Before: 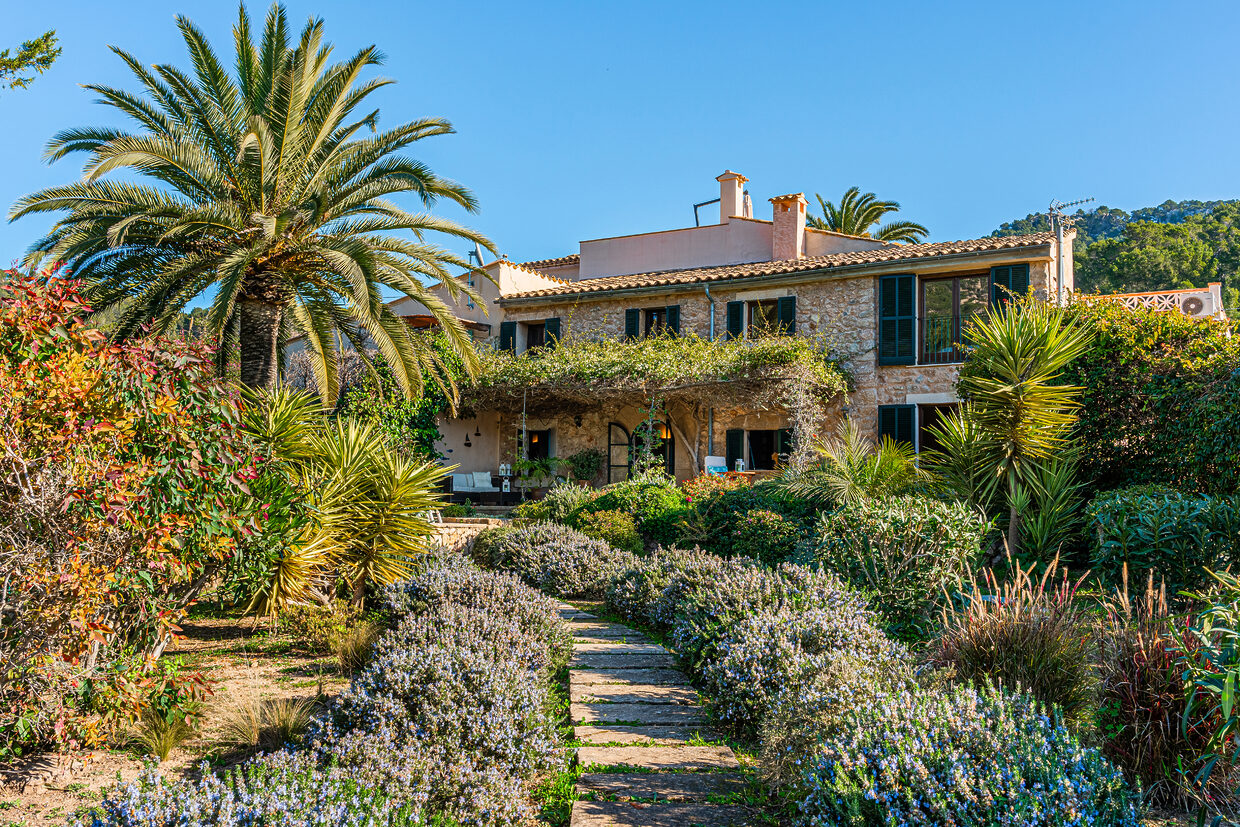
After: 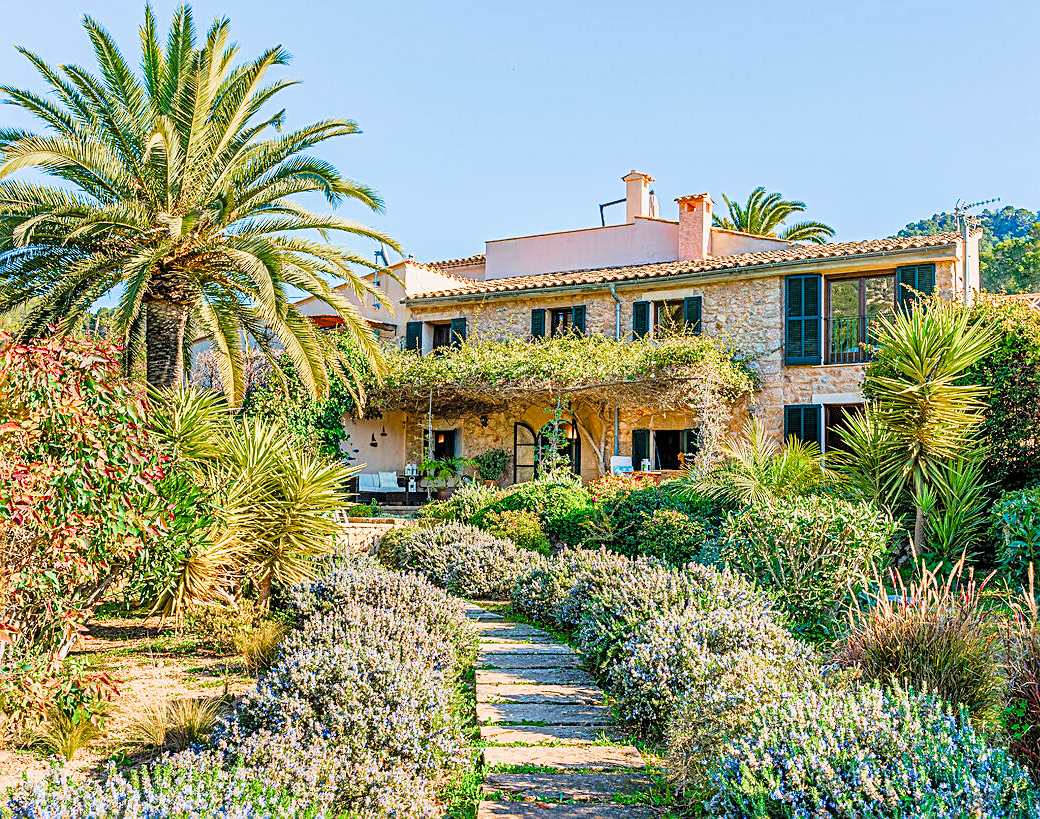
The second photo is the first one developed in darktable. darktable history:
exposure: black level correction 0, exposure 1.675 EV, compensate exposure bias true, compensate highlight preservation false
crop: left 7.598%, right 7.873%
filmic rgb: black relative exposure -8.79 EV, white relative exposure 4.98 EV, threshold 6 EV, target black luminance 0%, hardness 3.77, latitude 66.34%, contrast 0.822, highlights saturation mix 10%, shadows ↔ highlights balance 20%, add noise in highlights 0.1, color science v4 (2020), iterations of high-quality reconstruction 0, type of noise poissonian, enable highlight reconstruction true
sharpen: on, module defaults
